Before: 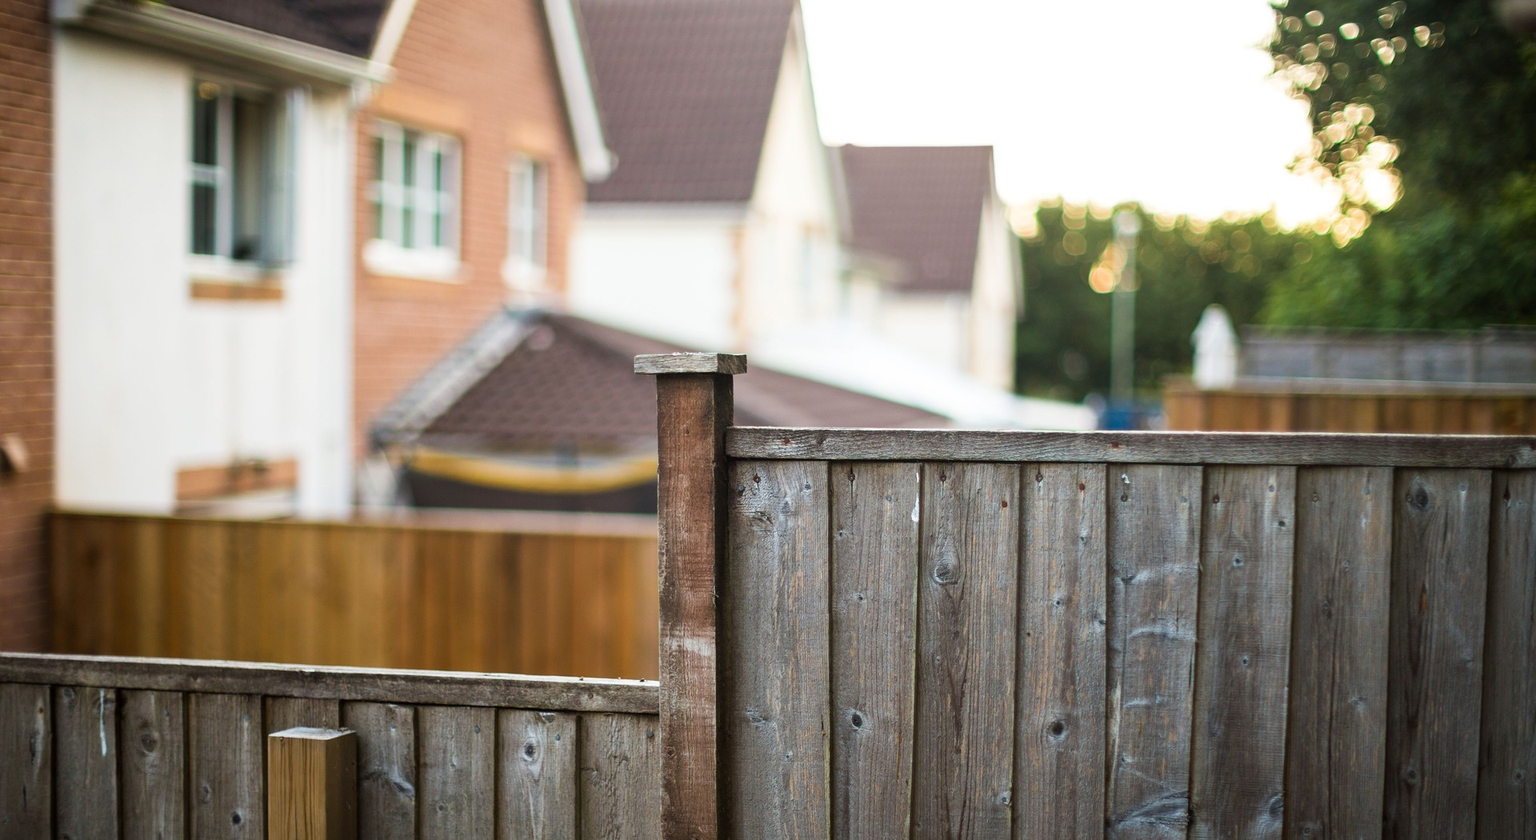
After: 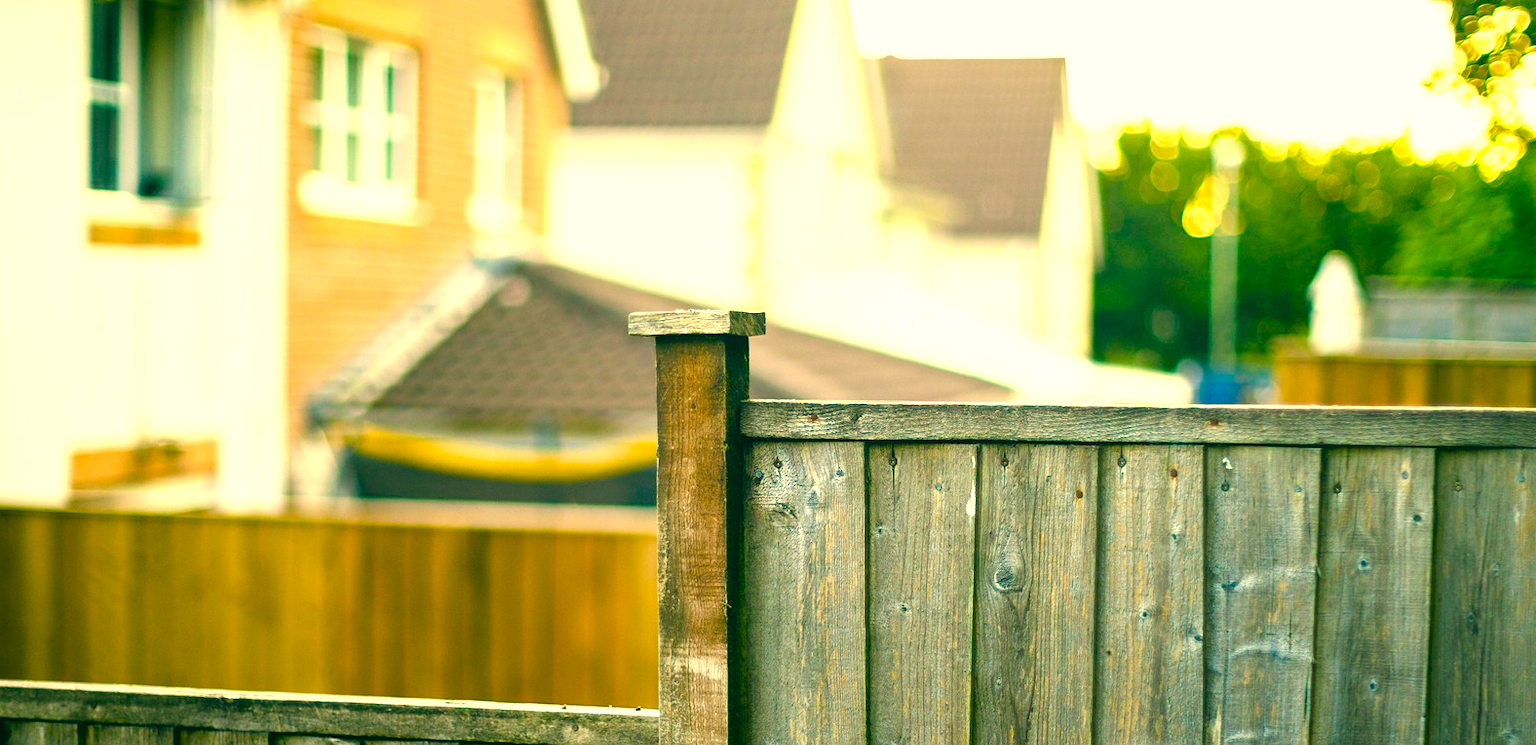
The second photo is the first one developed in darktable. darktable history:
crop: left 7.752%, top 11.735%, right 10.115%, bottom 15.387%
color balance rgb: highlights gain › chroma 0.191%, highlights gain › hue 331.43°, perceptual saturation grading › global saturation 34.667%, perceptual saturation grading › highlights -29.908%, perceptual saturation grading › shadows 35.24%, perceptual brilliance grading › global brilliance 9.858%, perceptual brilliance grading › shadows 14.427%, global vibrance 29.96%
tone equalizer: -8 EV -0.455 EV, -7 EV -0.395 EV, -6 EV -0.346 EV, -5 EV -0.188 EV, -3 EV 0.237 EV, -2 EV 0.358 EV, -1 EV 0.395 EV, +0 EV 0.438 EV
color correction: highlights a* 2.04, highlights b* 34.64, shadows a* -36.19, shadows b* -5.3
